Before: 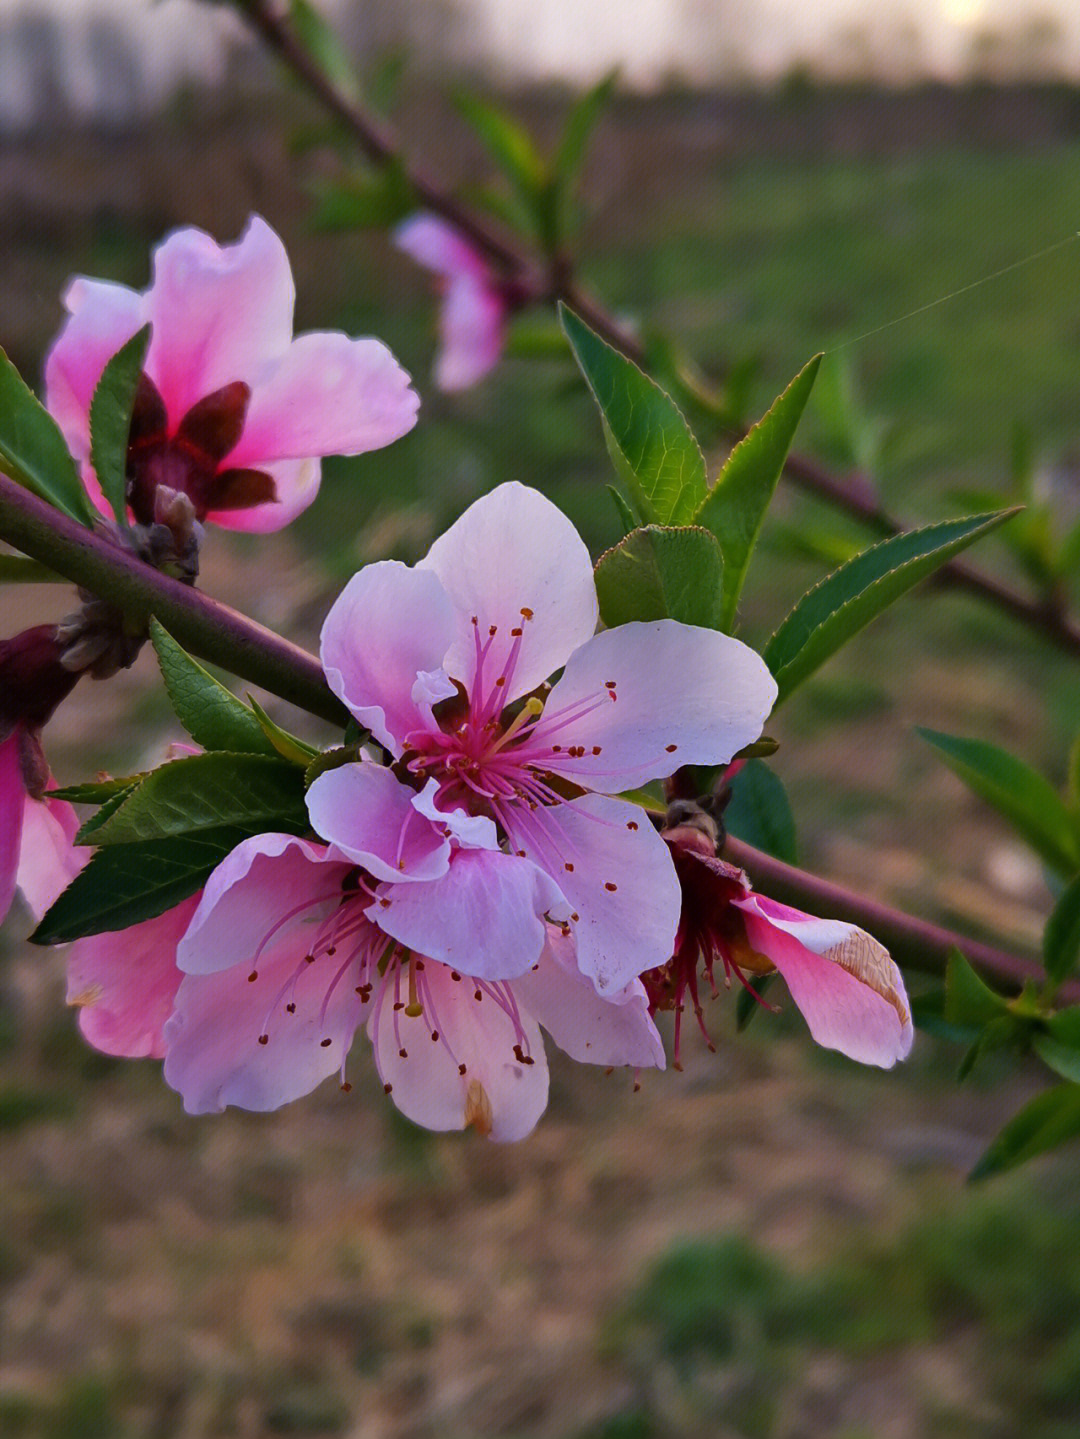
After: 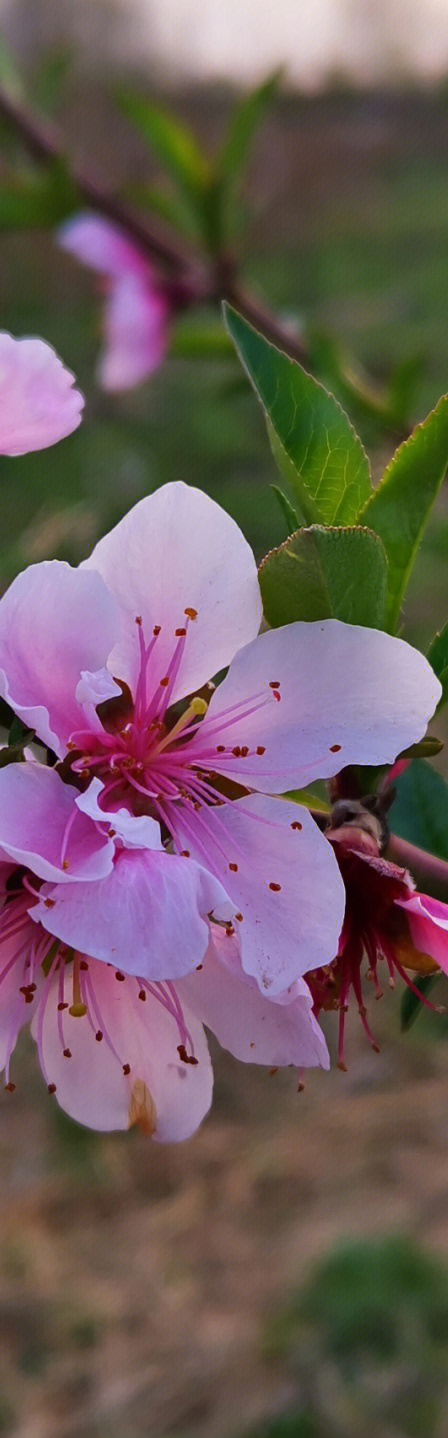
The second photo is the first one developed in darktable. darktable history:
crop: left 31.194%, right 27.279%
